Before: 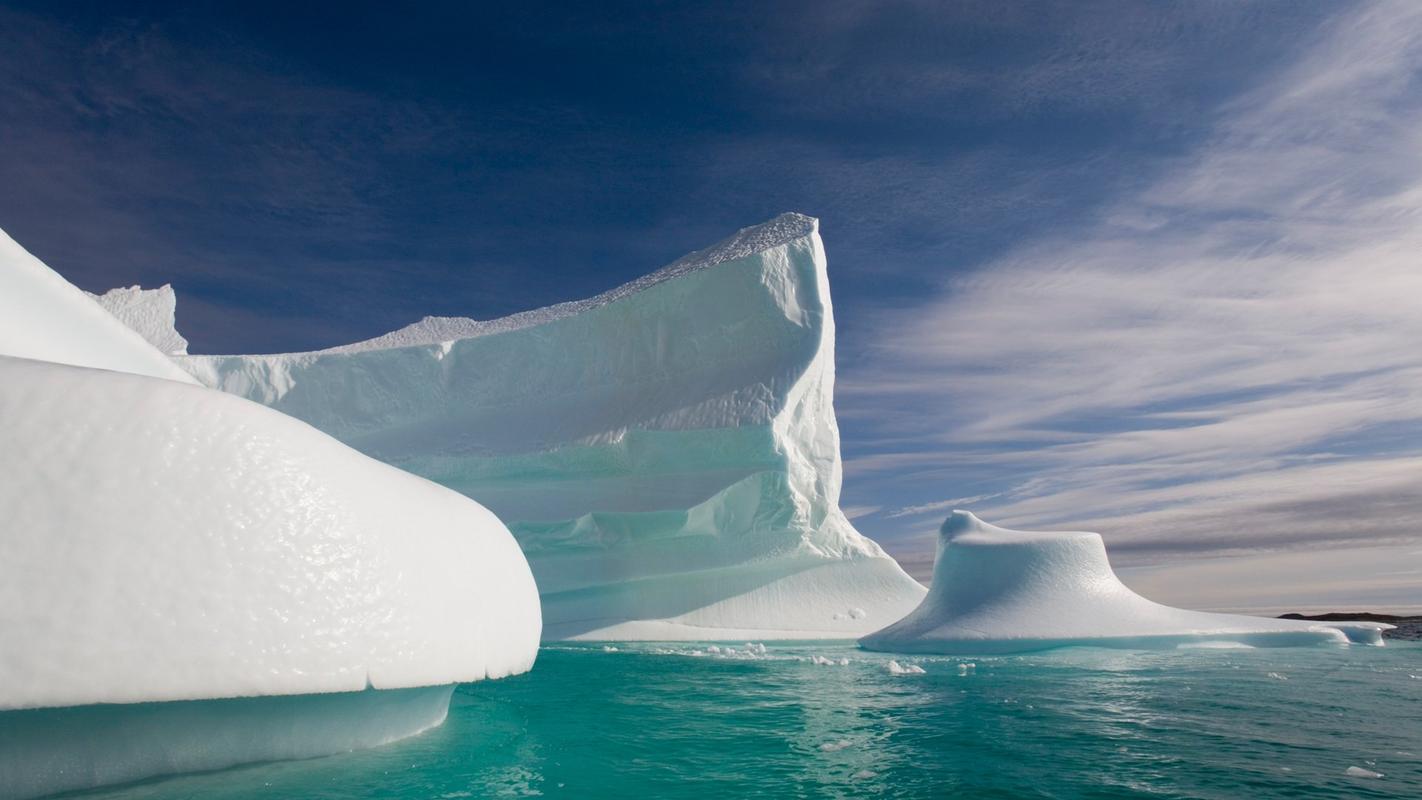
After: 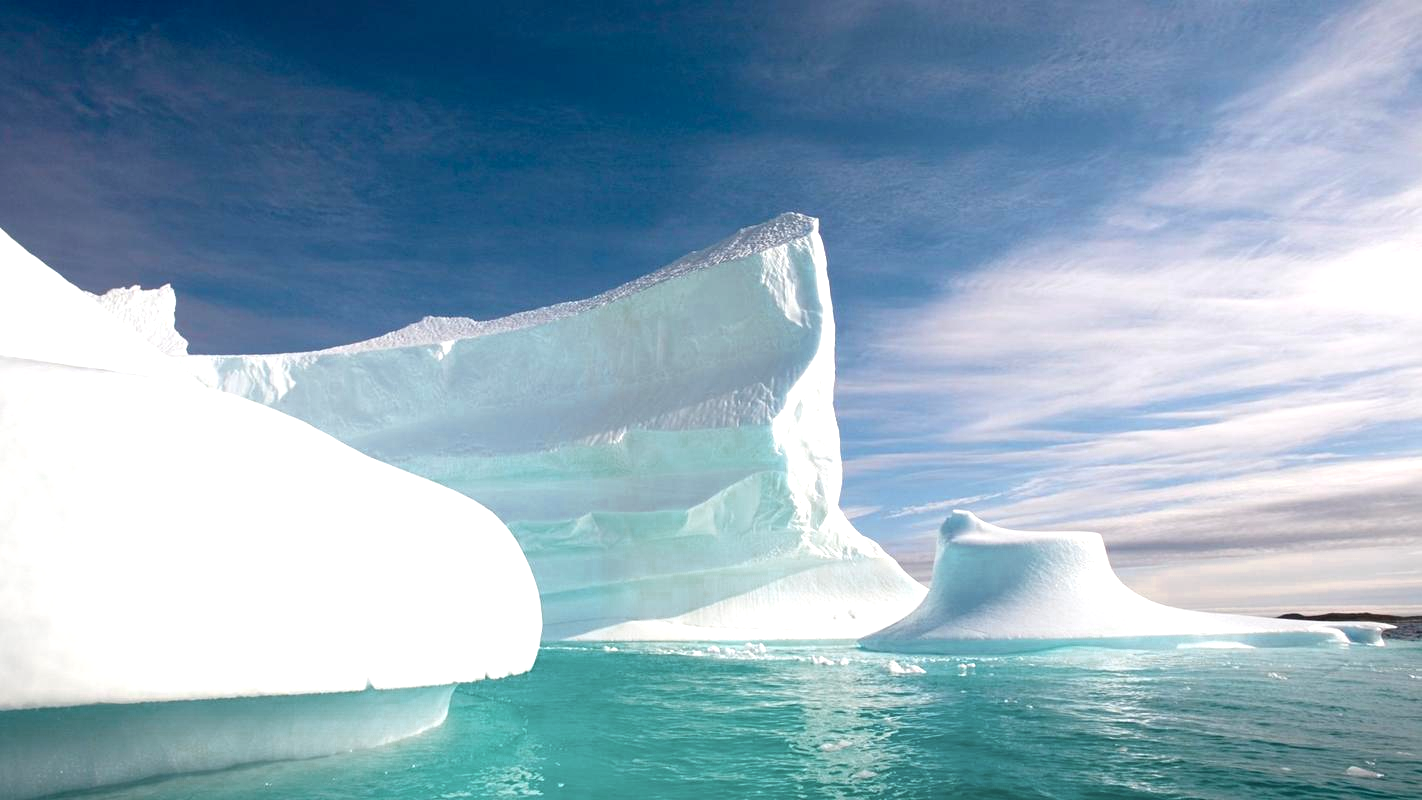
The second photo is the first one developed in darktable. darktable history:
color zones: curves: ch0 [(0.018, 0.548) (0.197, 0.654) (0.425, 0.447) (0.605, 0.658) (0.732, 0.579)]; ch1 [(0.105, 0.531) (0.224, 0.531) (0.386, 0.39) (0.618, 0.456) (0.732, 0.456) (0.956, 0.421)]; ch2 [(0.039, 0.583) (0.215, 0.465) (0.399, 0.544) (0.465, 0.548) (0.614, 0.447) (0.724, 0.43) (0.882, 0.623) (0.956, 0.632)]
levels: levels [0, 0.476, 0.951]
exposure: black level correction 0, exposure 0.699 EV, compensate highlight preservation false
vignetting: fall-off start 99.78%, saturation 0.368, width/height ratio 1.322
